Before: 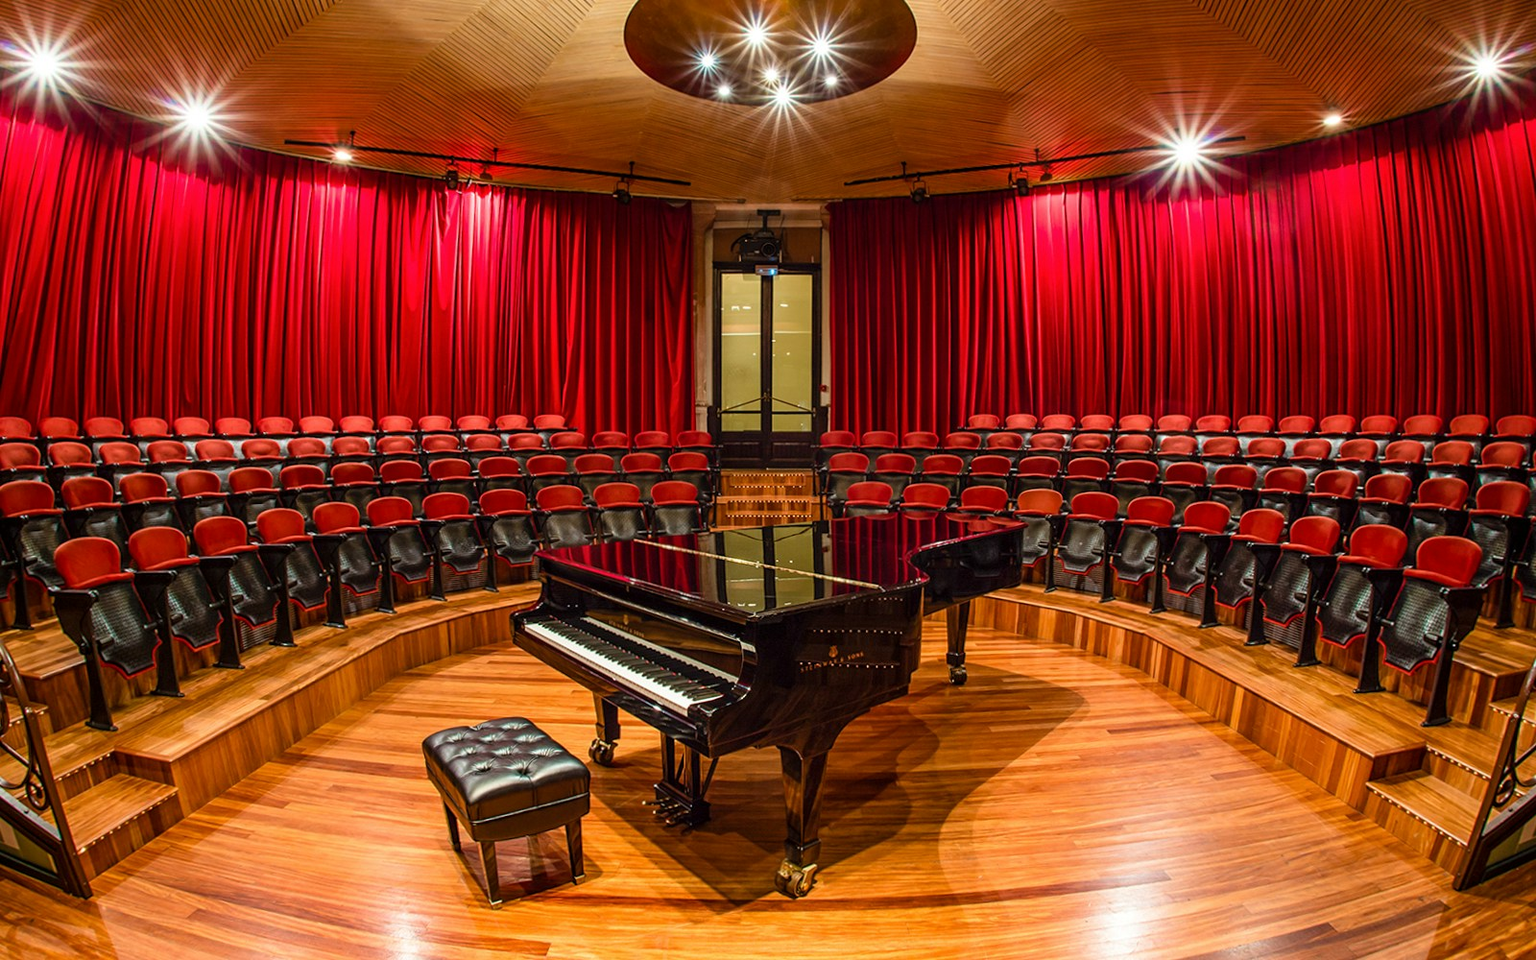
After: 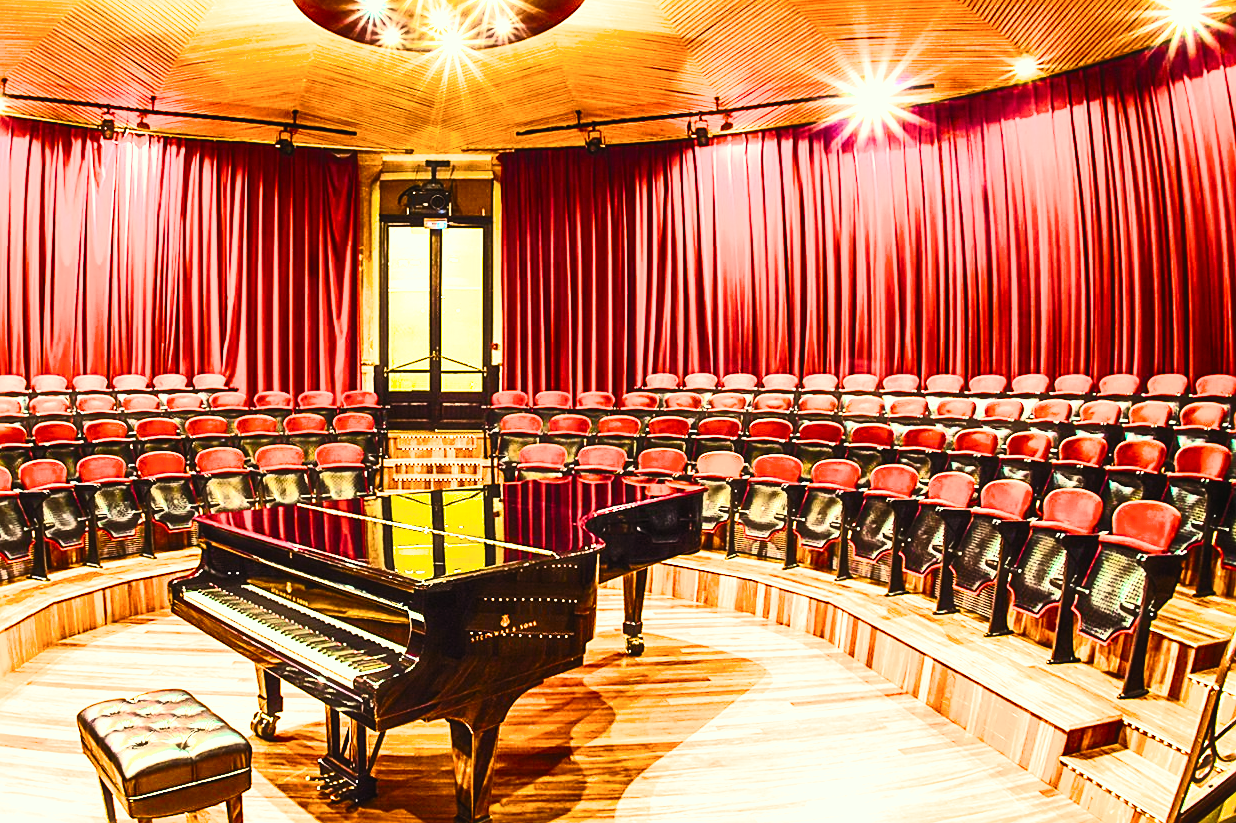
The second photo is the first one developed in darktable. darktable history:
filmic rgb: black relative exposure -8.7 EV, white relative exposure 2.73 EV, target black luminance 0%, hardness 6.27, latitude 76.65%, contrast 1.326, shadows ↔ highlights balance -0.306%
crop: left 22.732%, top 5.842%, bottom 11.776%
color correction: highlights a* -4.36, highlights b* 6.67
contrast brightness saturation: contrast 0.611, brightness 0.345, saturation 0.148
haze removal: strength -0.102, compatibility mode true, adaptive false
exposure: black level correction 0, exposure 1.523 EV, compensate highlight preservation false
sharpen: on, module defaults
color balance rgb: global offset › luminance 1.501%, perceptual saturation grading › global saturation 39.984%, global vibrance 39.484%
